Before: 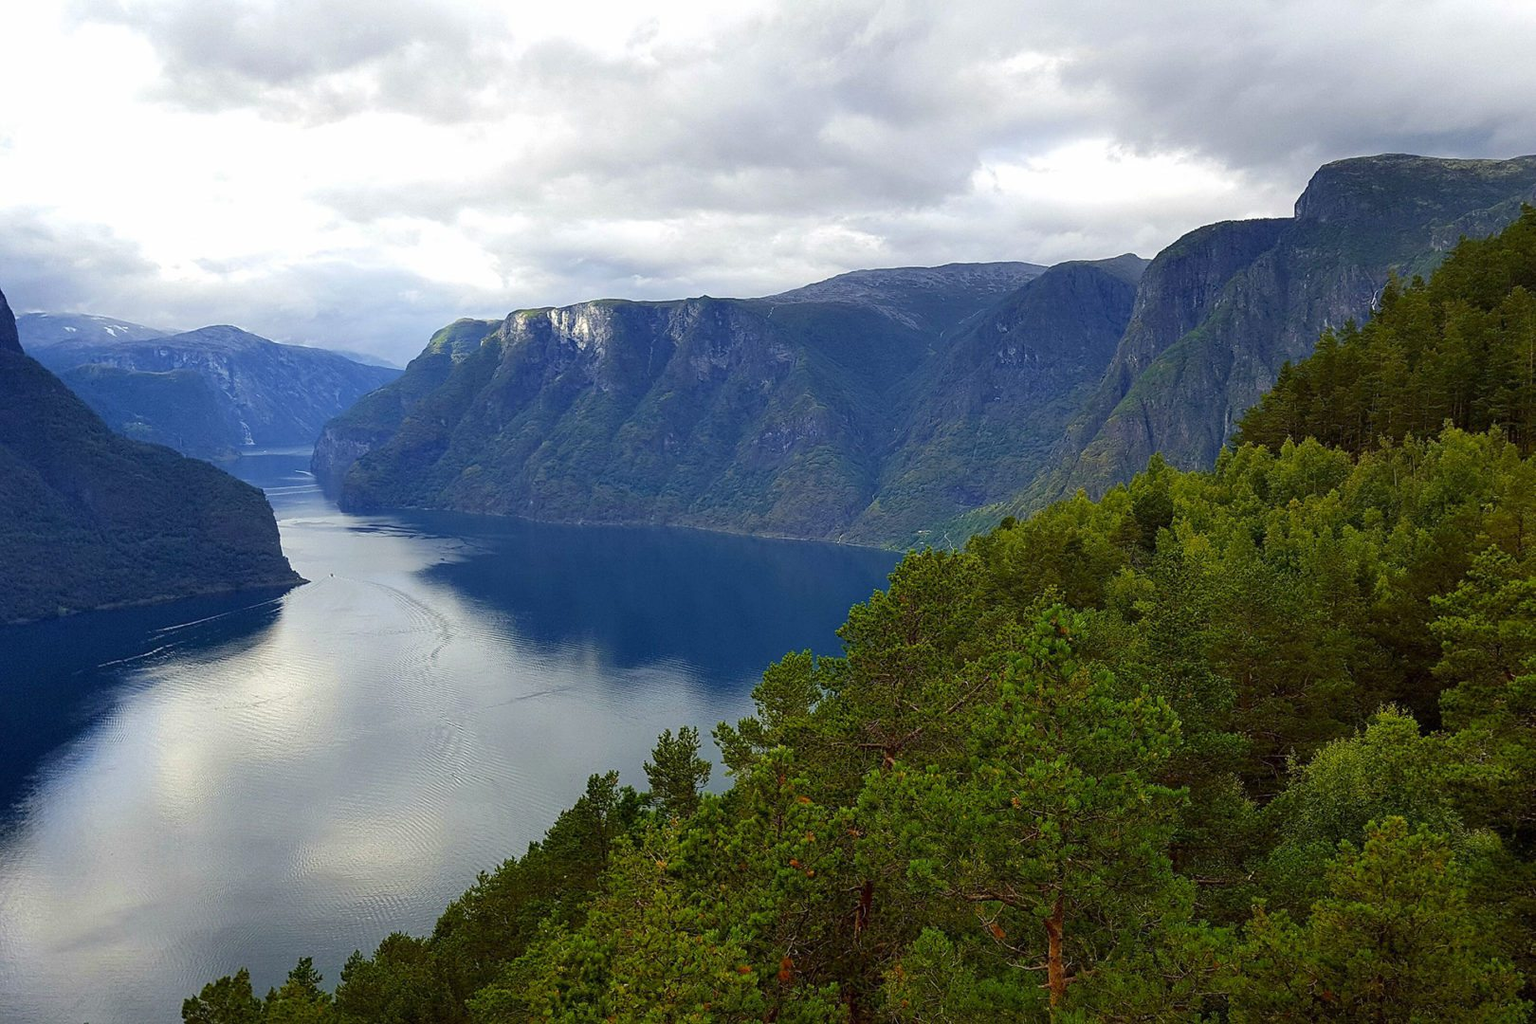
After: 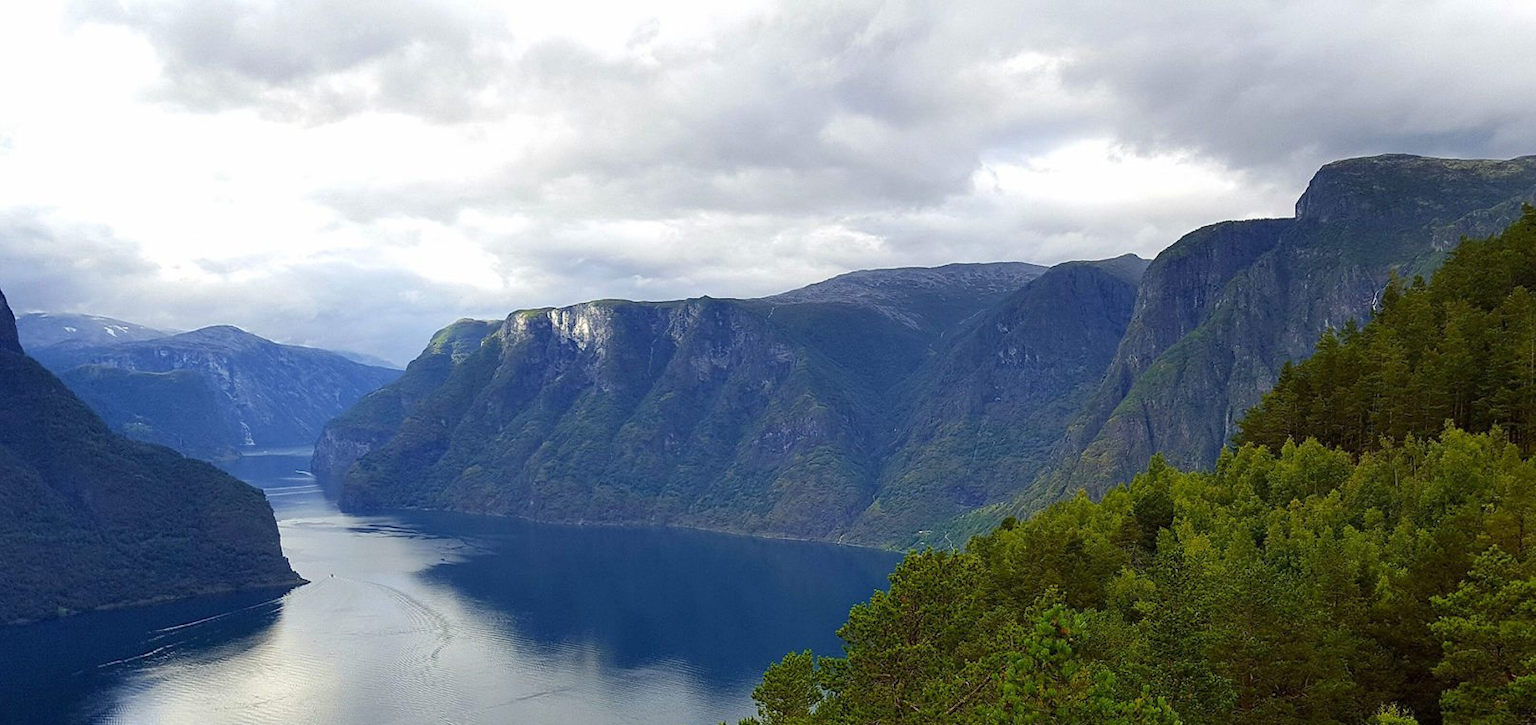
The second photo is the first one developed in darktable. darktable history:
crop: right 0%, bottom 29.107%
